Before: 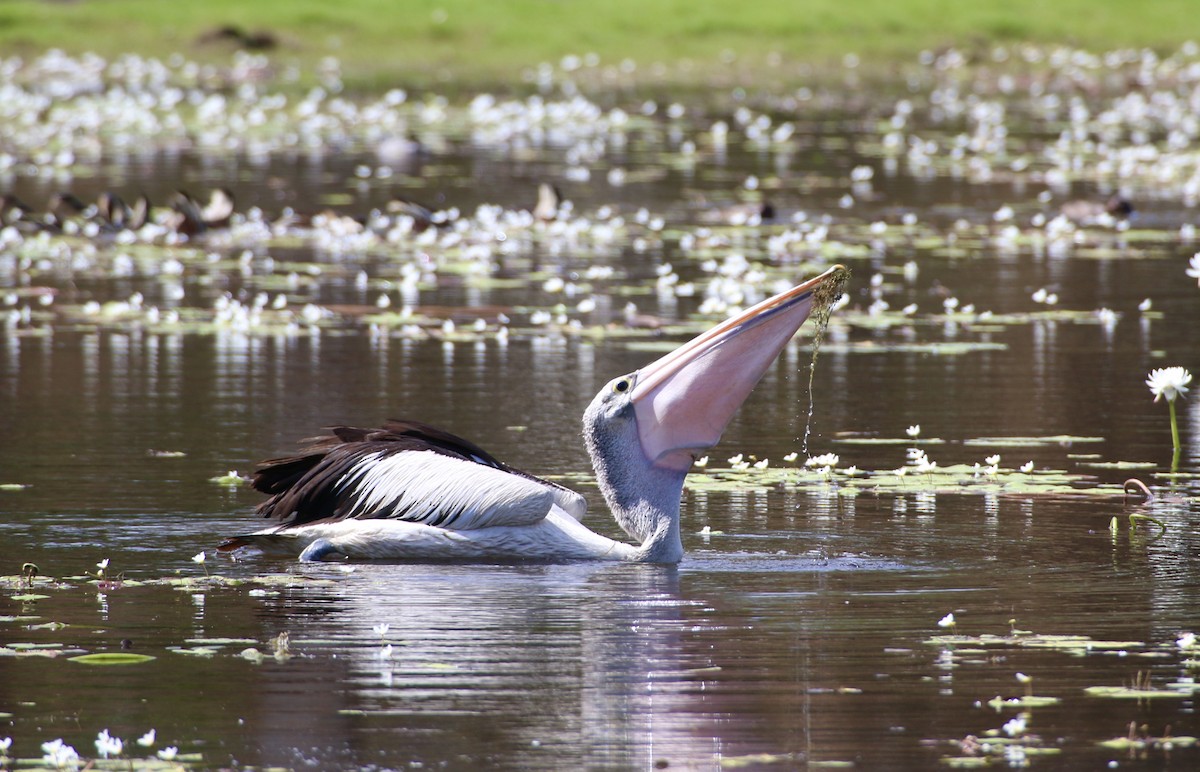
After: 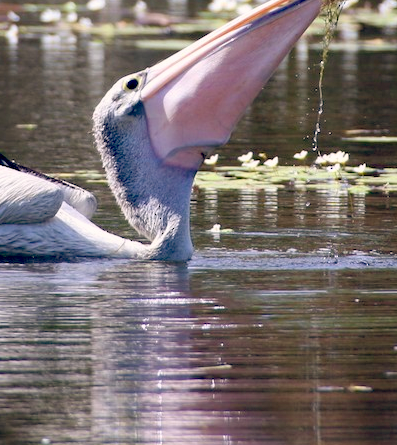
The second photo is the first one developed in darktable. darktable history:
crop: left 40.878%, top 39.176%, right 25.993%, bottom 3.081%
color balance: lift [0.975, 0.993, 1, 1.015], gamma [1.1, 1, 1, 0.945], gain [1, 1.04, 1, 0.95]
